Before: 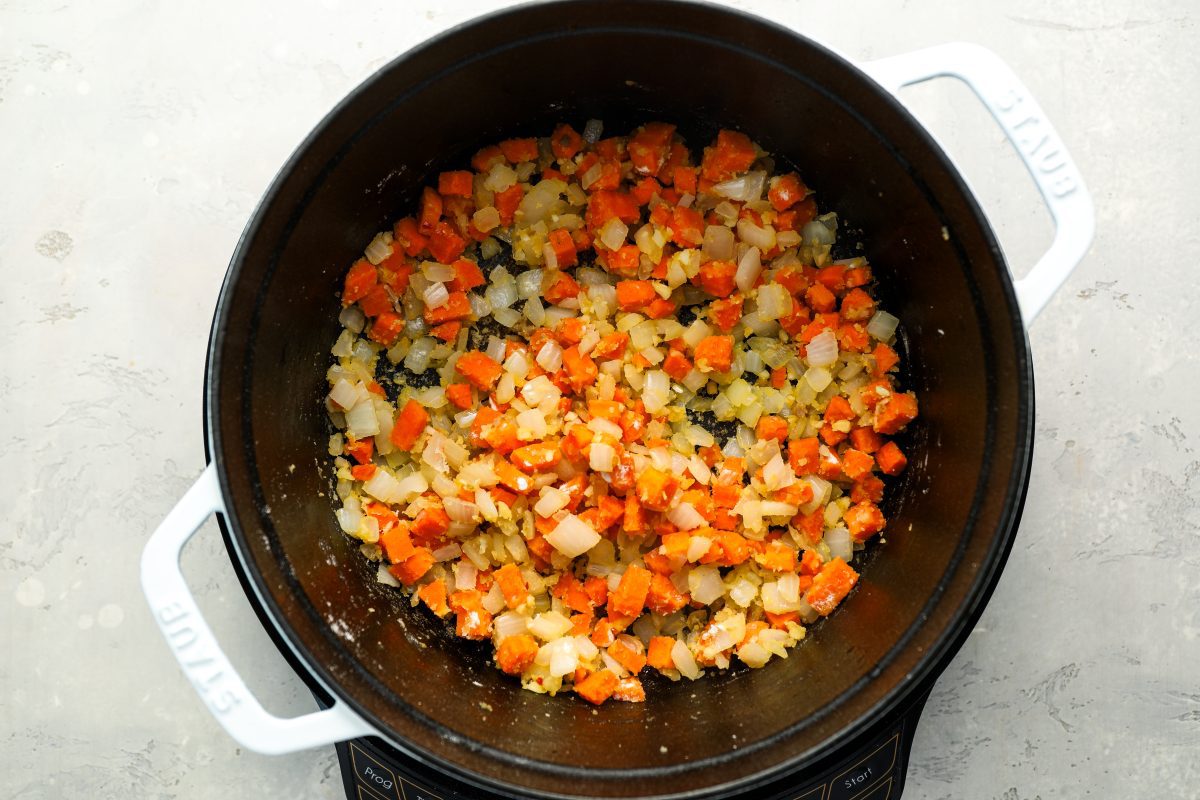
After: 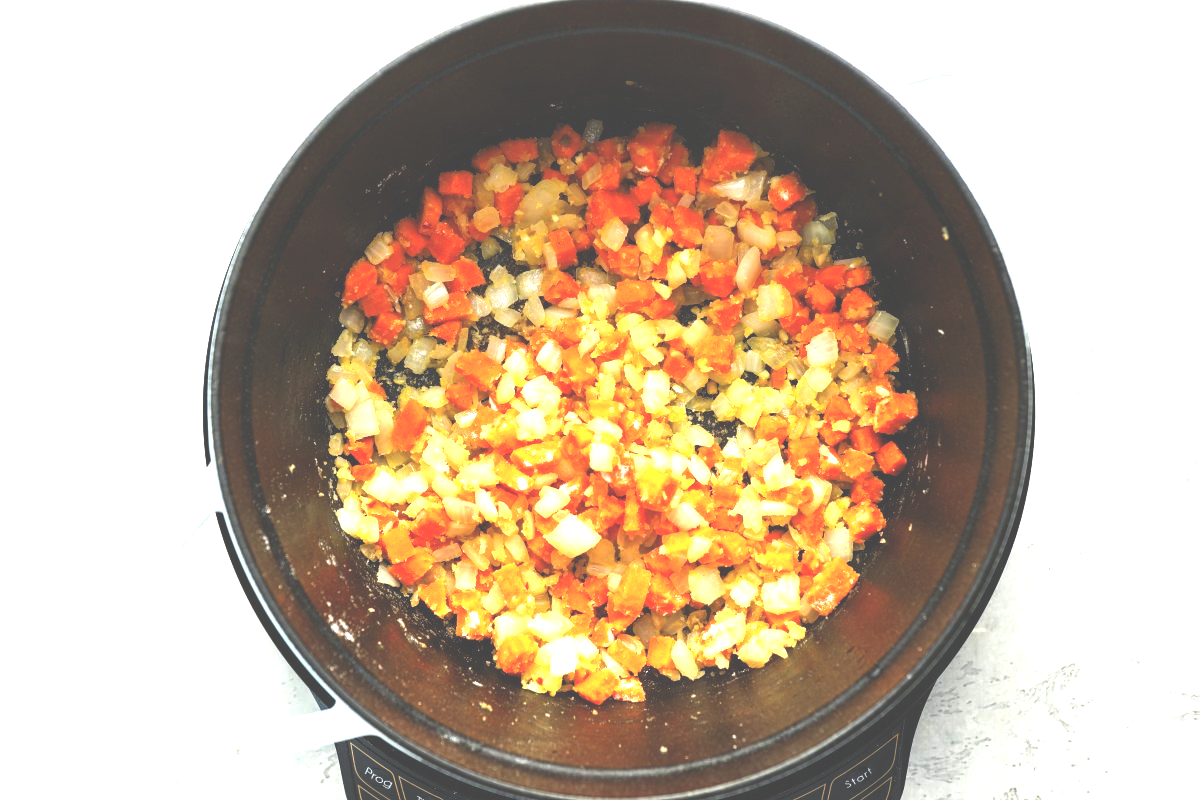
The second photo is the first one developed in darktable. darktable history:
exposure: black level correction -0.024, exposure 1.396 EV, compensate highlight preservation false
